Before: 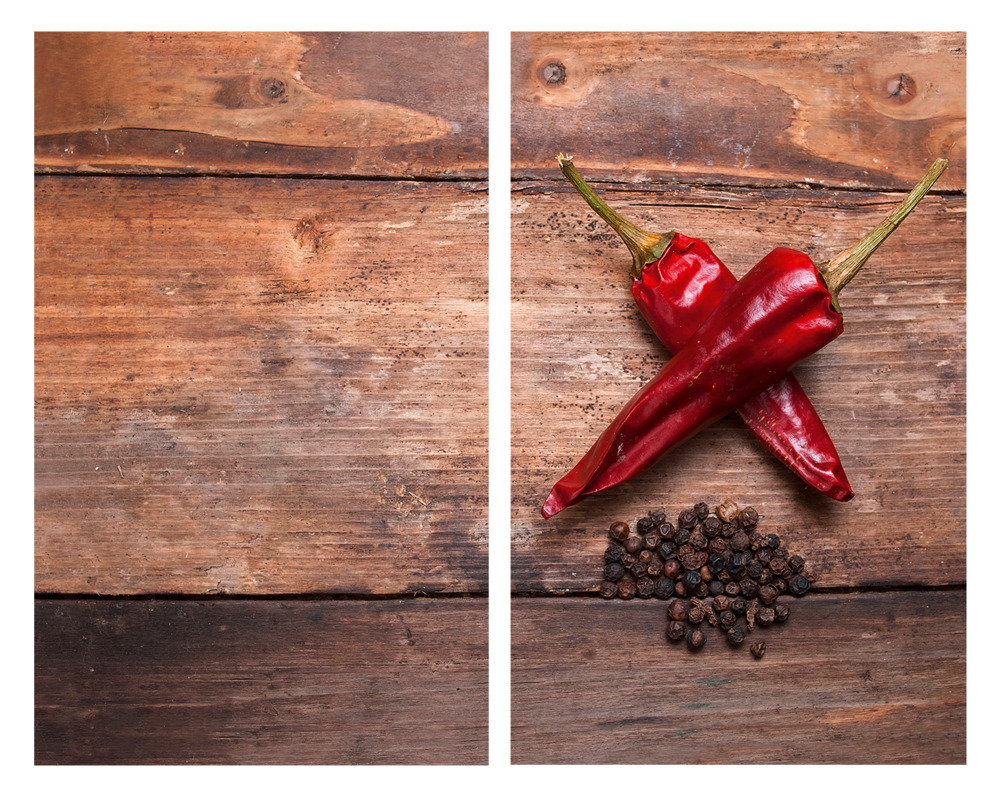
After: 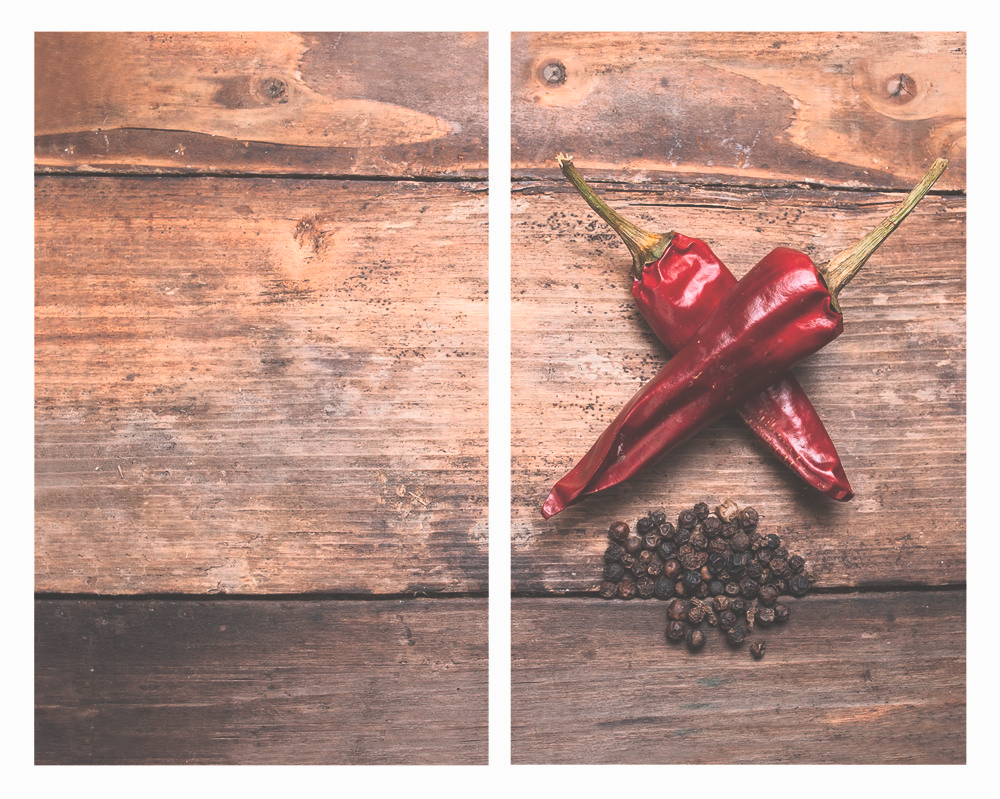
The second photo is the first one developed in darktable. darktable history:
color correction: highlights b* -0.045, saturation 0.821
tone curve: curves: ch0 [(0, 0.006) (0.037, 0.022) (0.123, 0.105) (0.19, 0.173) (0.277, 0.279) (0.474, 0.517) (0.597, 0.662) (0.687, 0.774) (0.855, 0.891) (1, 0.982)]; ch1 [(0, 0) (0.243, 0.245) (0.422, 0.415) (0.493, 0.498) (0.508, 0.503) (0.531, 0.55) (0.551, 0.582) (0.626, 0.672) (0.694, 0.732) (1, 1)]; ch2 [(0, 0) (0.249, 0.216) (0.356, 0.329) (0.424, 0.442) (0.476, 0.477) (0.498, 0.503) (0.517, 0.524) (0.532, 0.547) (0.562, 0.592) (0.614, 0.657) (0.706, 0.748) (0.808, 0.809) (0.991, 0.968)], color space Lab, linked channels, preserve colors none
exposure: black level correction -0.041, exposure 0.062 EV, compensate highlight preservation false
